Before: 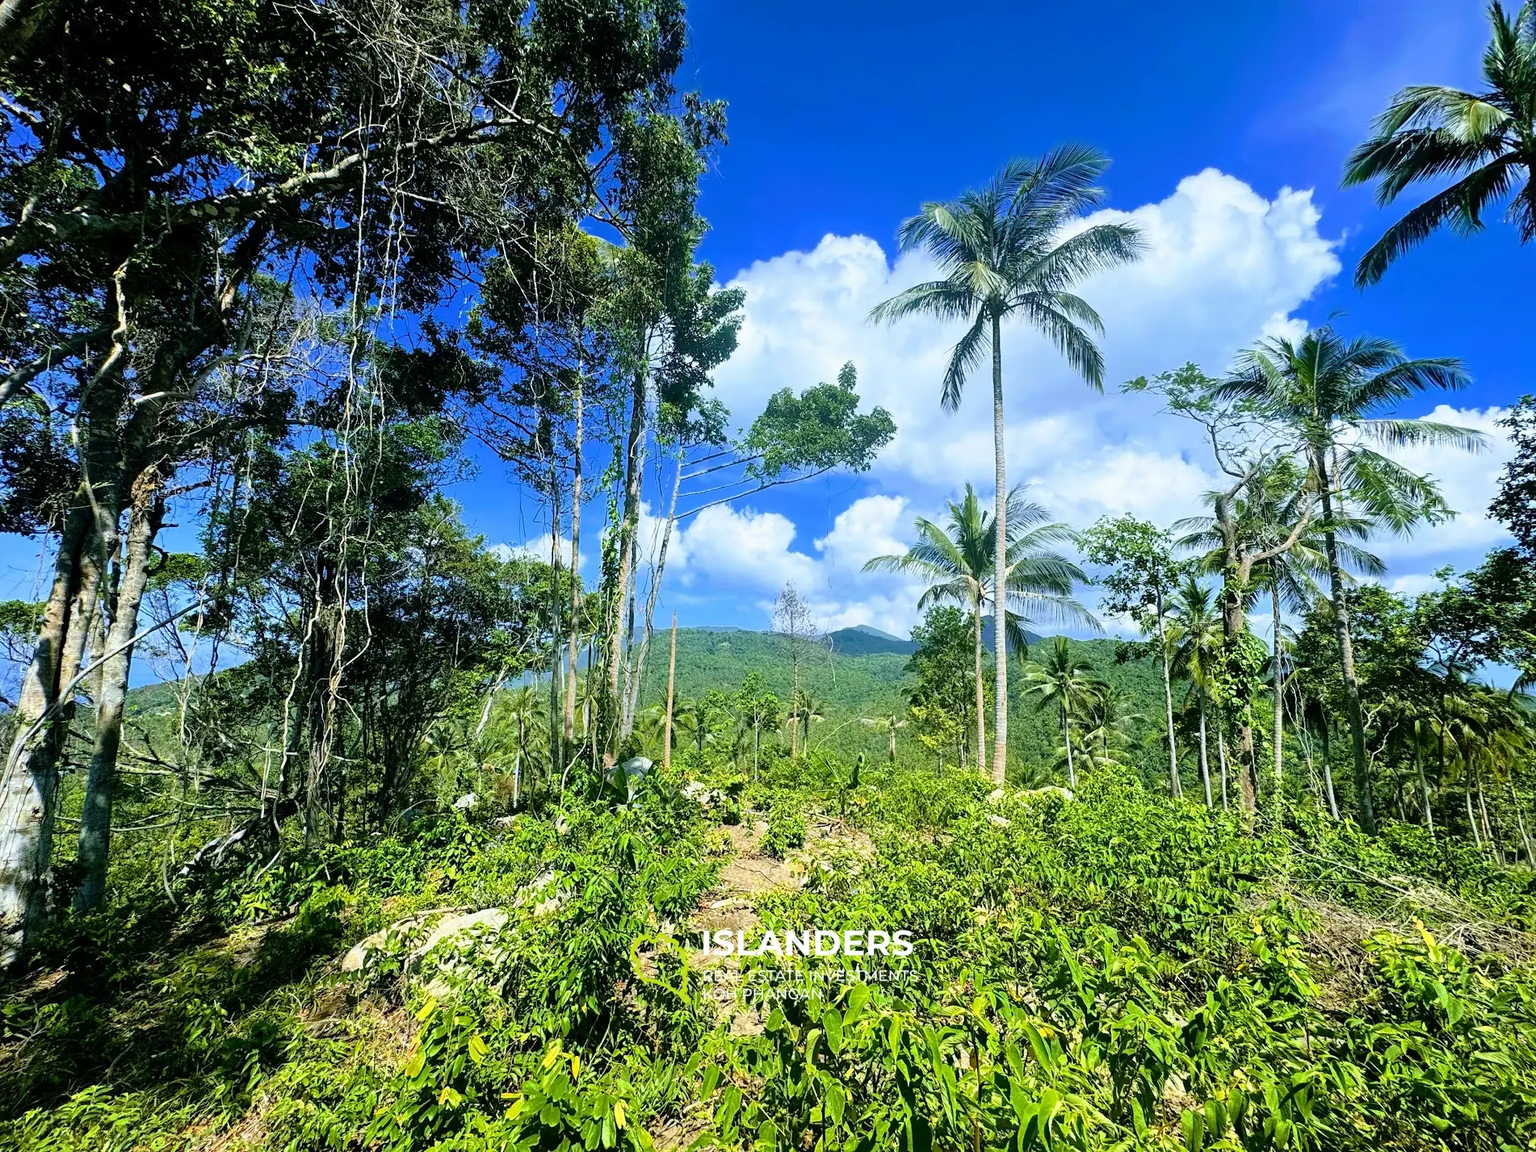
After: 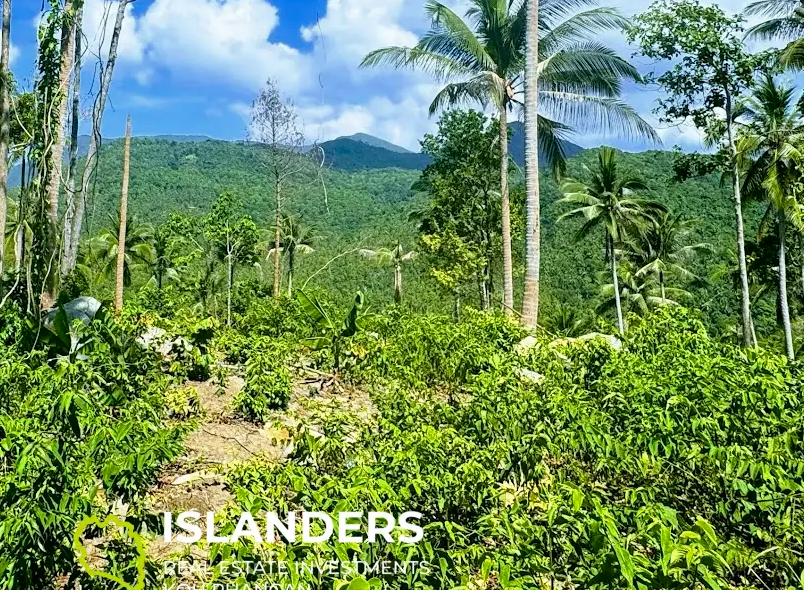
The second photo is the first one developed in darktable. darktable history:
crop: left 37.212%, top 44.969%, right 20.503%, bottom 13.63%
contrast brightness saturation: brightness -0.1
